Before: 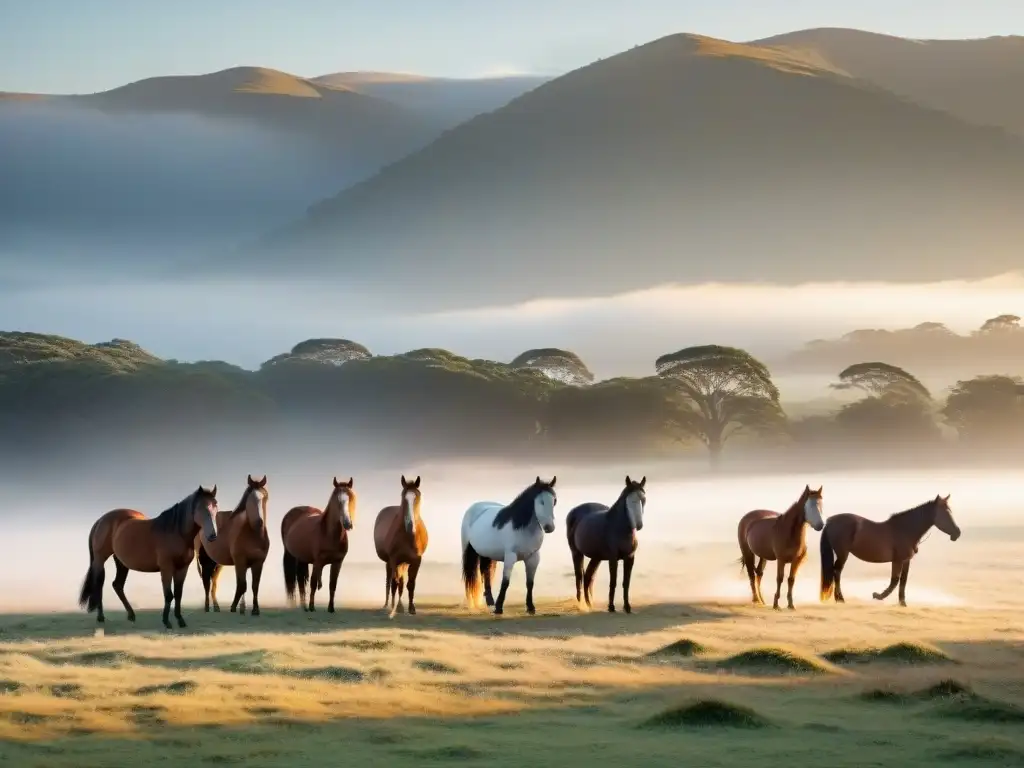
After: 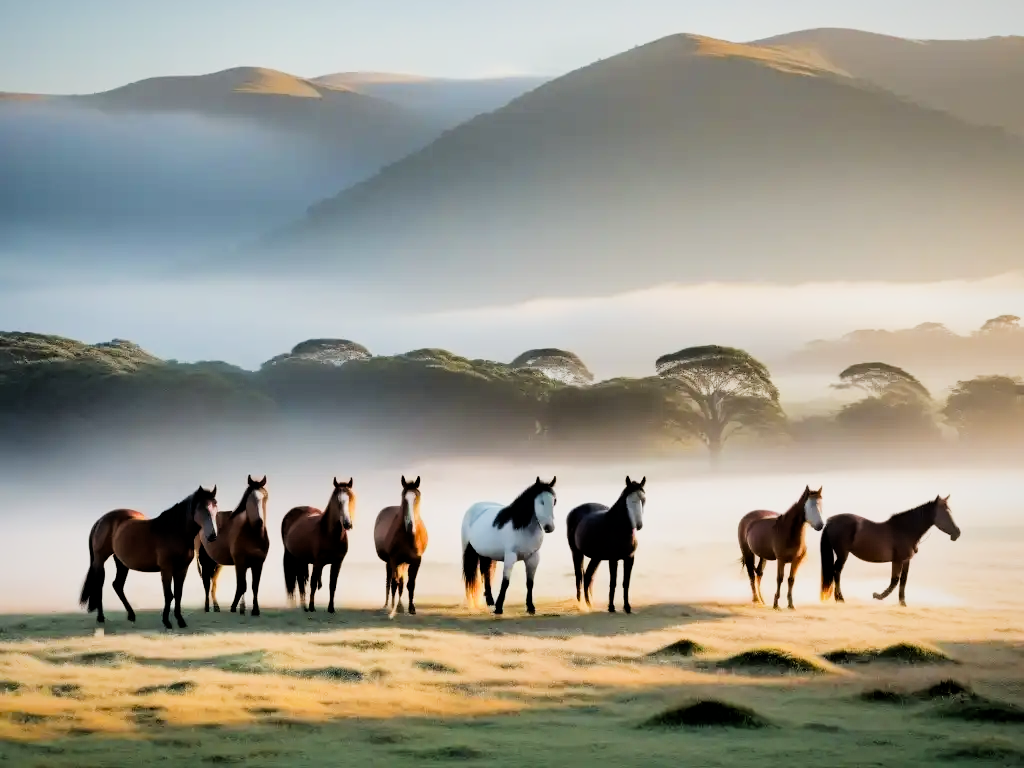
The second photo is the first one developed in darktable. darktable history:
vignetting: fall-off radius 61.14%, brightness -0.242, saturation 0.151
exposure: black level correction 0.004, exposure 0.41 EV, compensate highlight preservation false
filmic rgb: black relative exposure -5.02 EV, white relative exposure 3.99 EV, hardness 2.88, contrast 1.298, highlights saturation mix -30.49%, iterations of high-quality reconstruction 0
